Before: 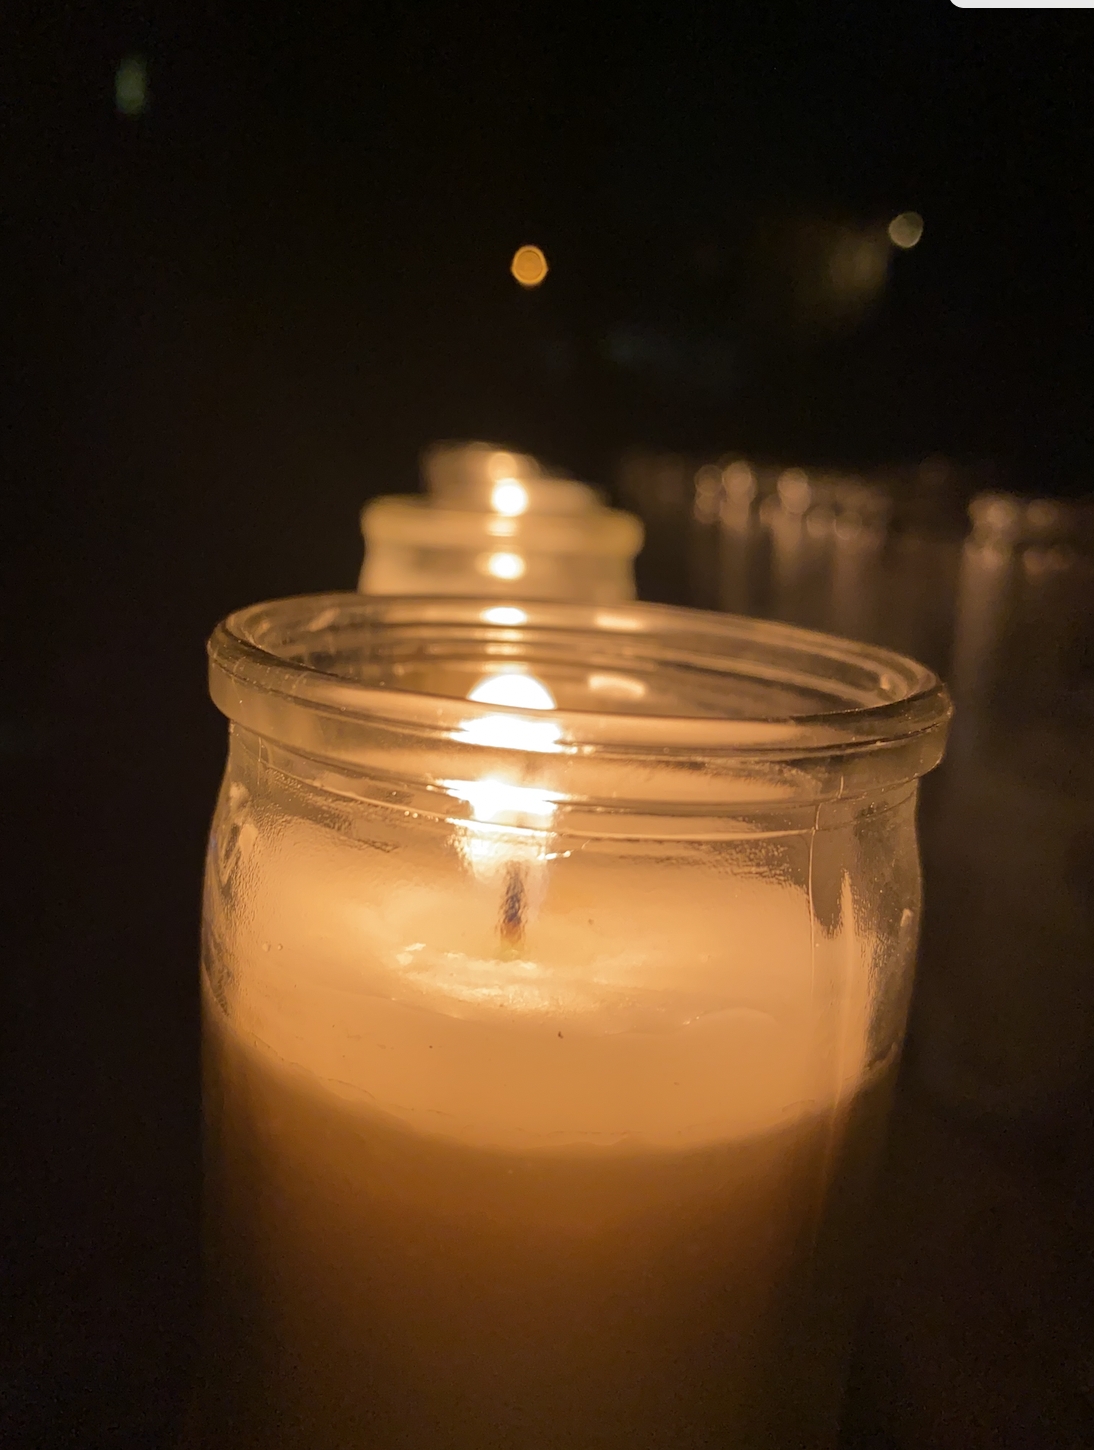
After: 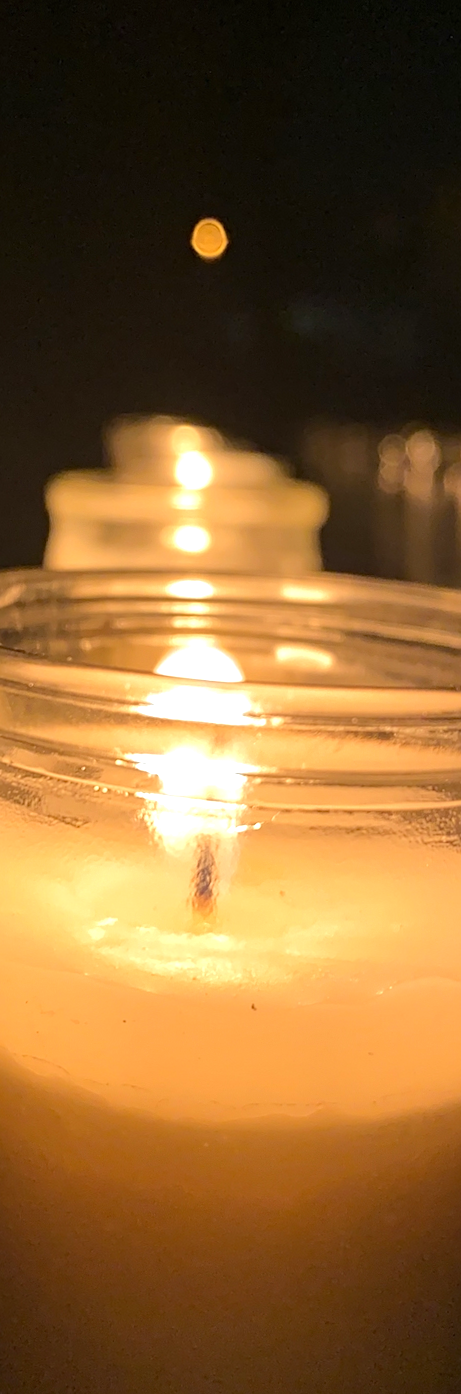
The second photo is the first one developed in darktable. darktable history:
exposure: black level correction 0, exposure 0.7 EV, compensate exposure bias true, compensate highlight preservation false
crop: left 28.583%, right 29.231%
haze removal: adaptive false
sharpen: amount 0.2
rotate and perspective: rotation -1°, crop left 0.011, crop right 0.989, crop top 0.025, crop bottom 0.975
